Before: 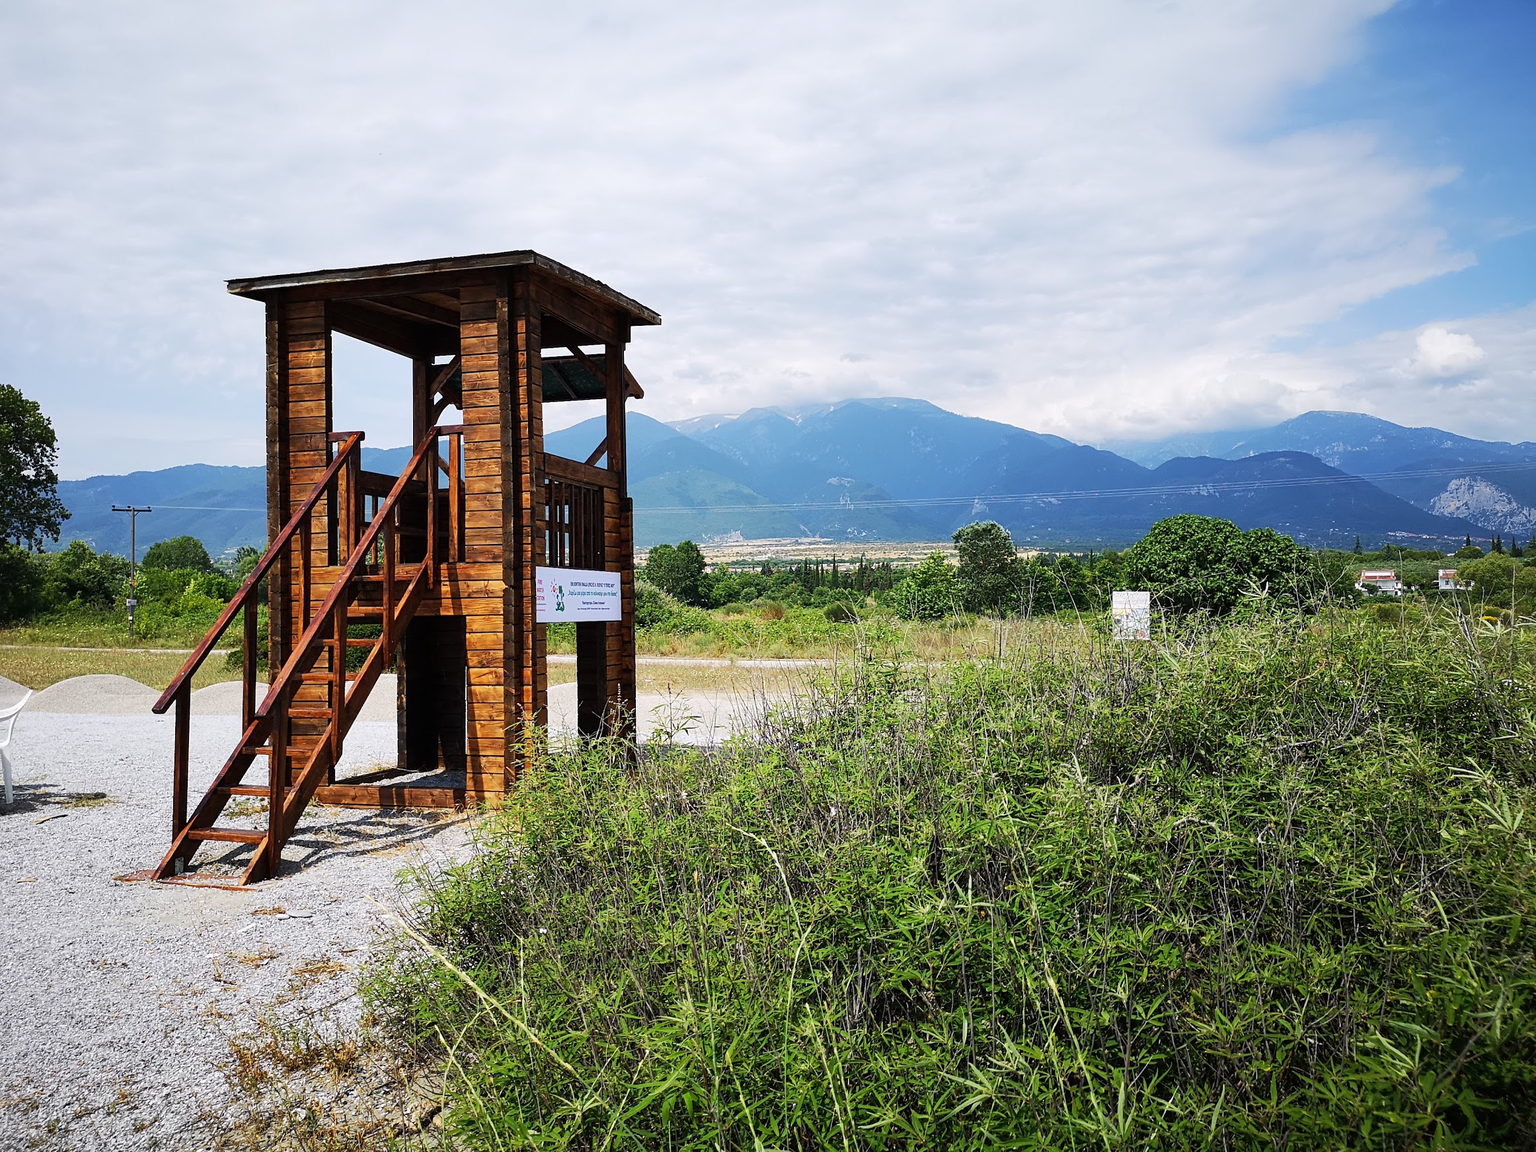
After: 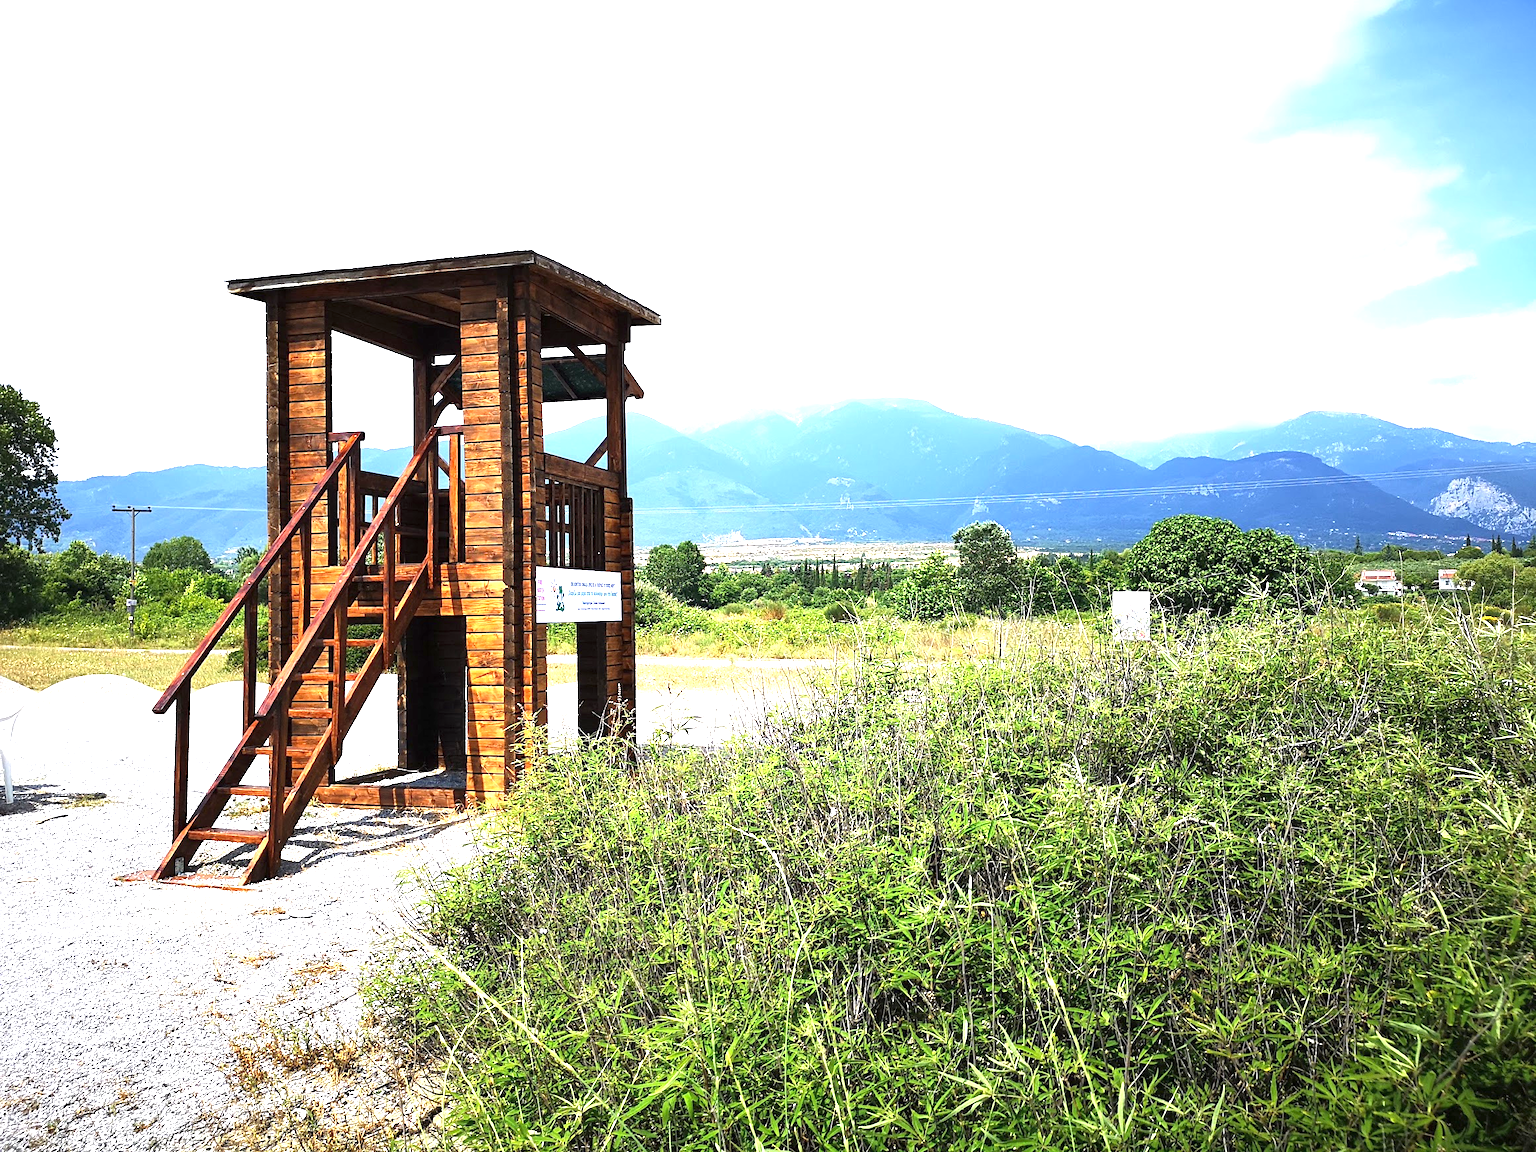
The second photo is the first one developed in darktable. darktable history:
exposure: black level correction 0, exposure 1.284 EV, compensate highlight preservation false
